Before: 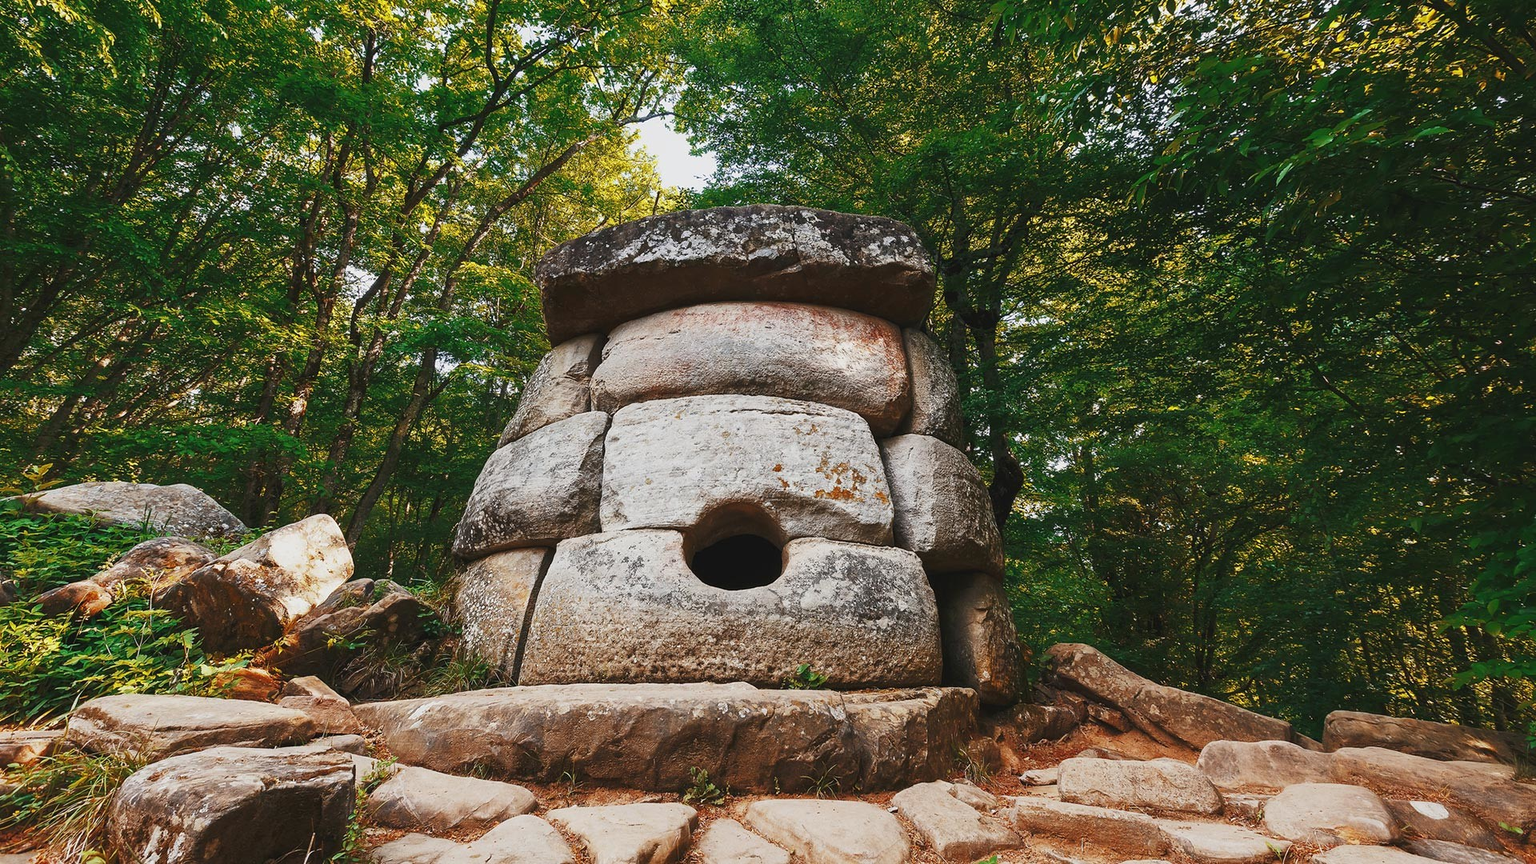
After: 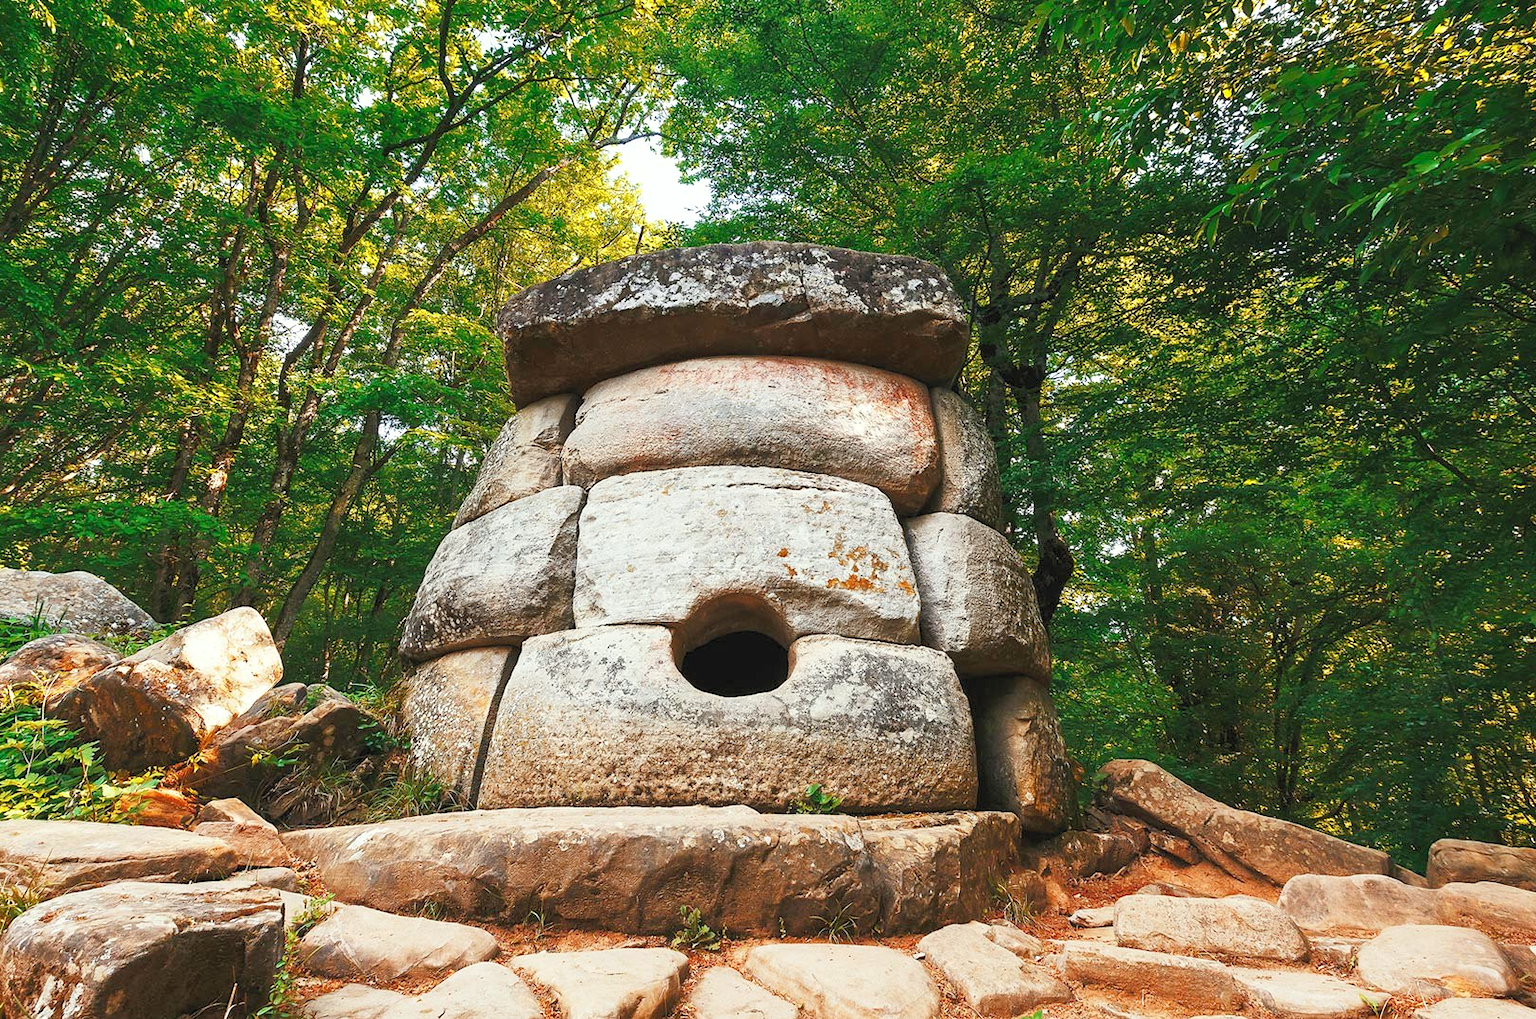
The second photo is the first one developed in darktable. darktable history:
levels: levels [0.044, 0.416, 0.908]
color correction: highlights a* -2.51, highlights b* 2.44
crop: left 7.469%, right 7.838%
